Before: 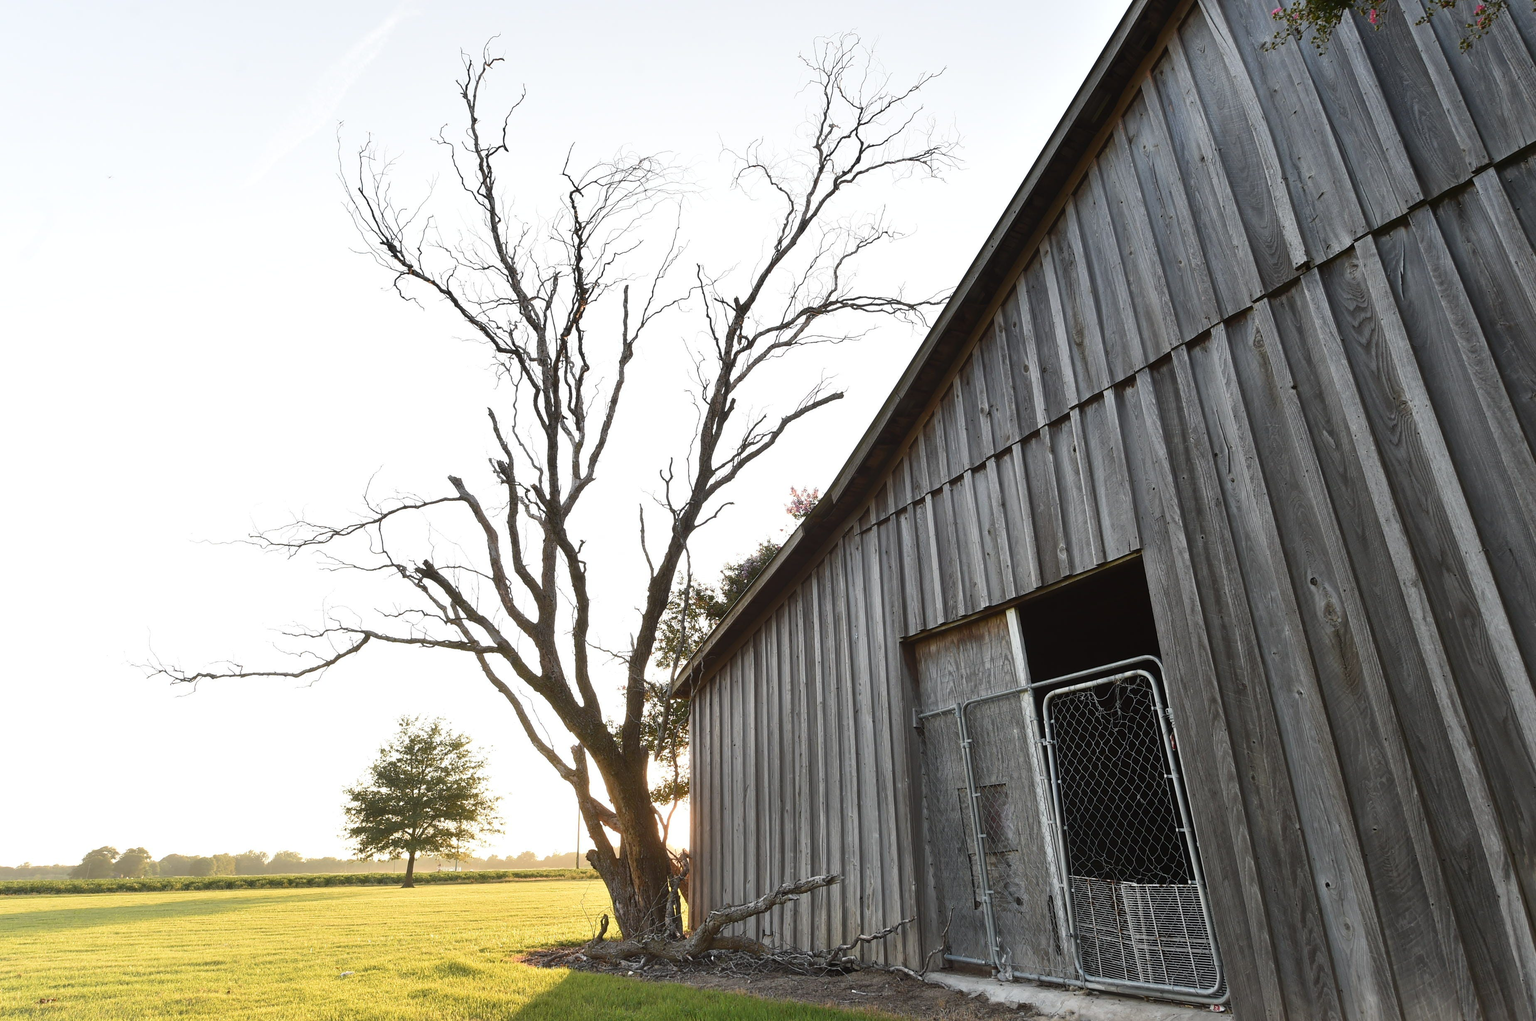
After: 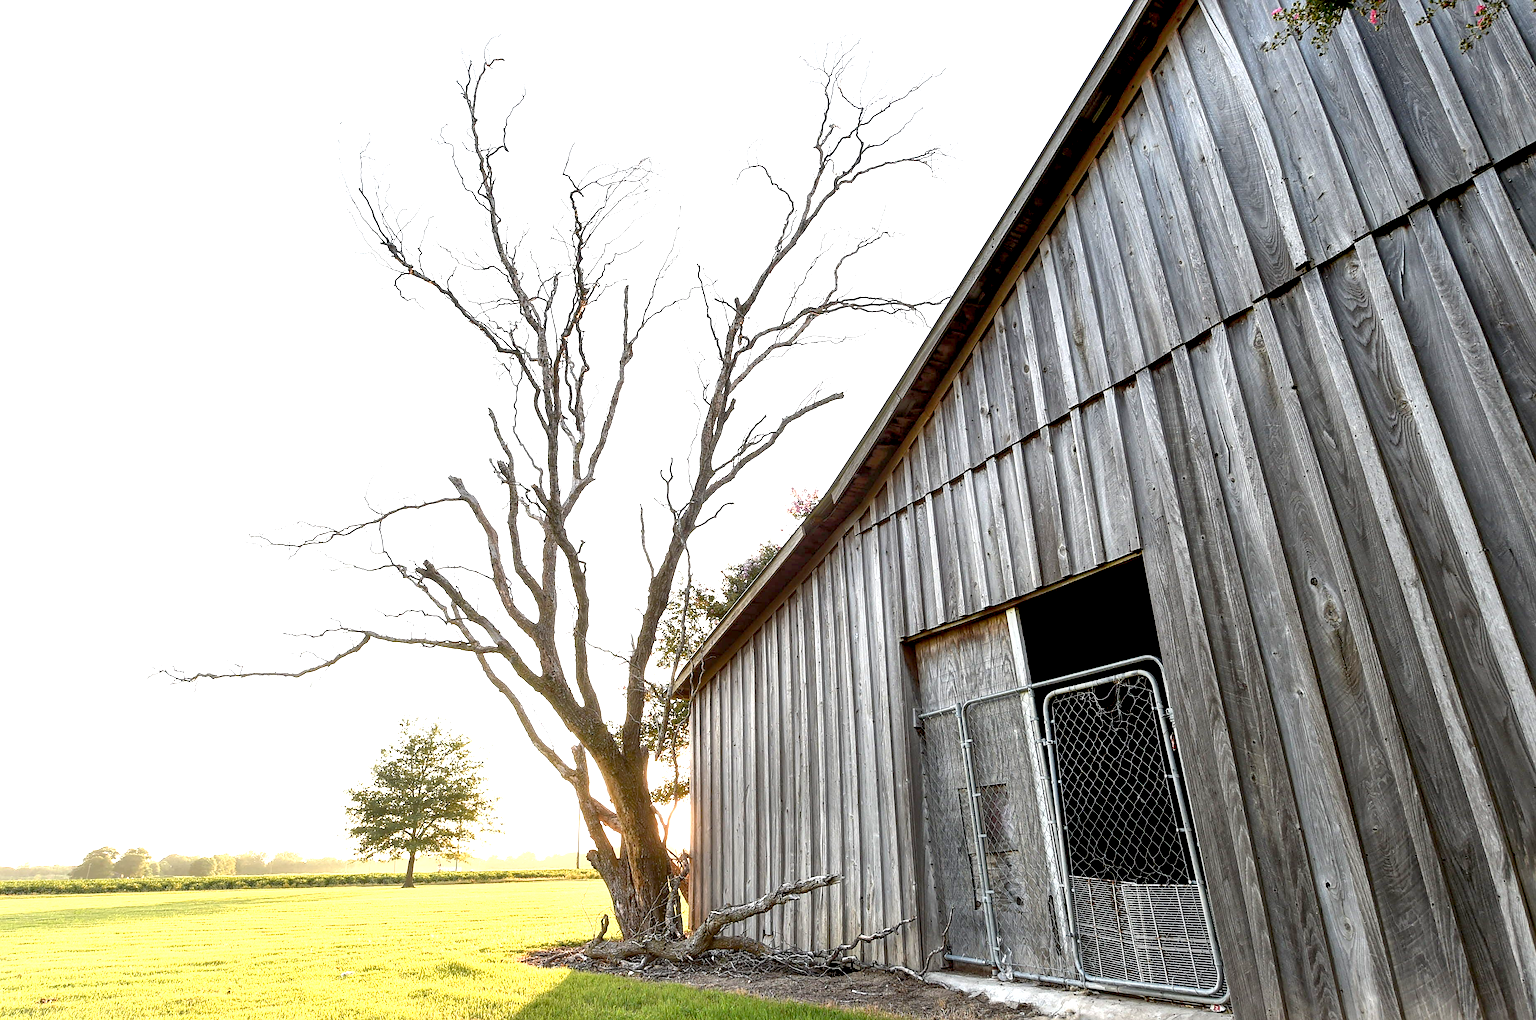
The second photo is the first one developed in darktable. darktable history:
exposure: black level correction 0.011, exposure 1.087 EV, compensate highlight preservation false
sharpen: on, module defaults
shadows and highlights: shadows 62.63, white point adjustment 0.318, highlights -34.69, compress 83.59%, highlights color adjustment 55.38%
local contrast: on, module defaults
